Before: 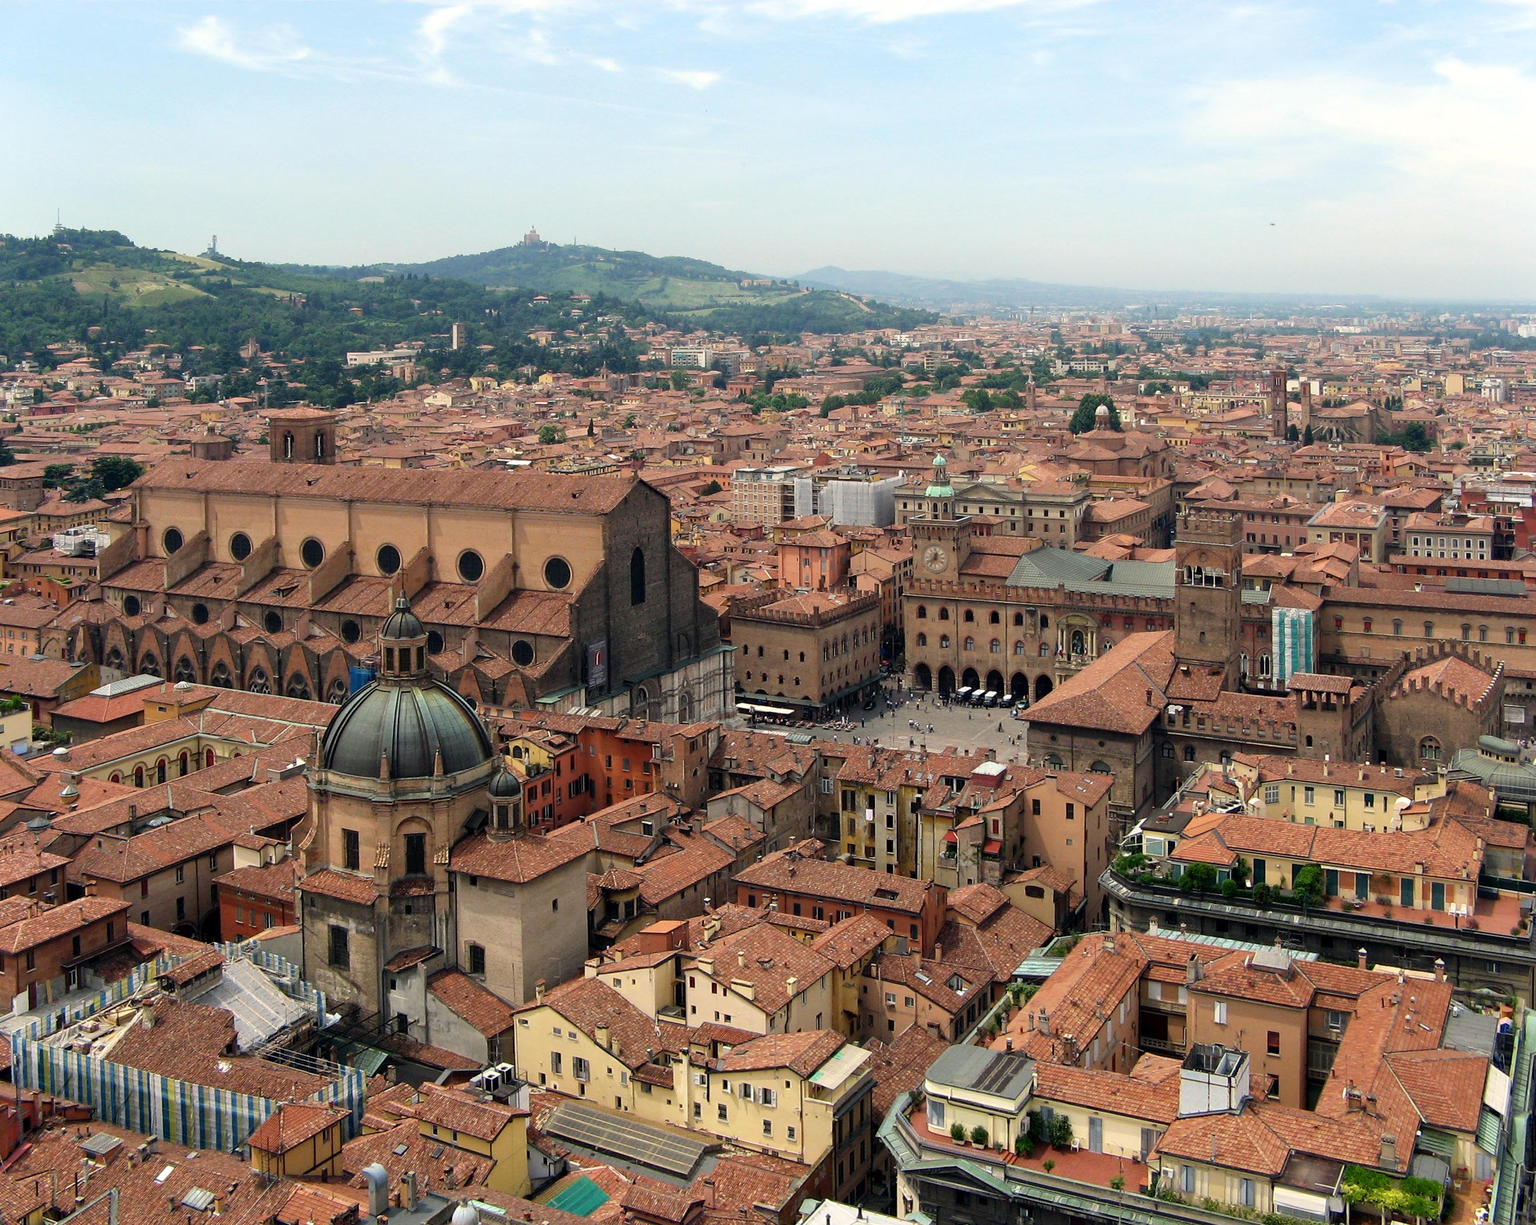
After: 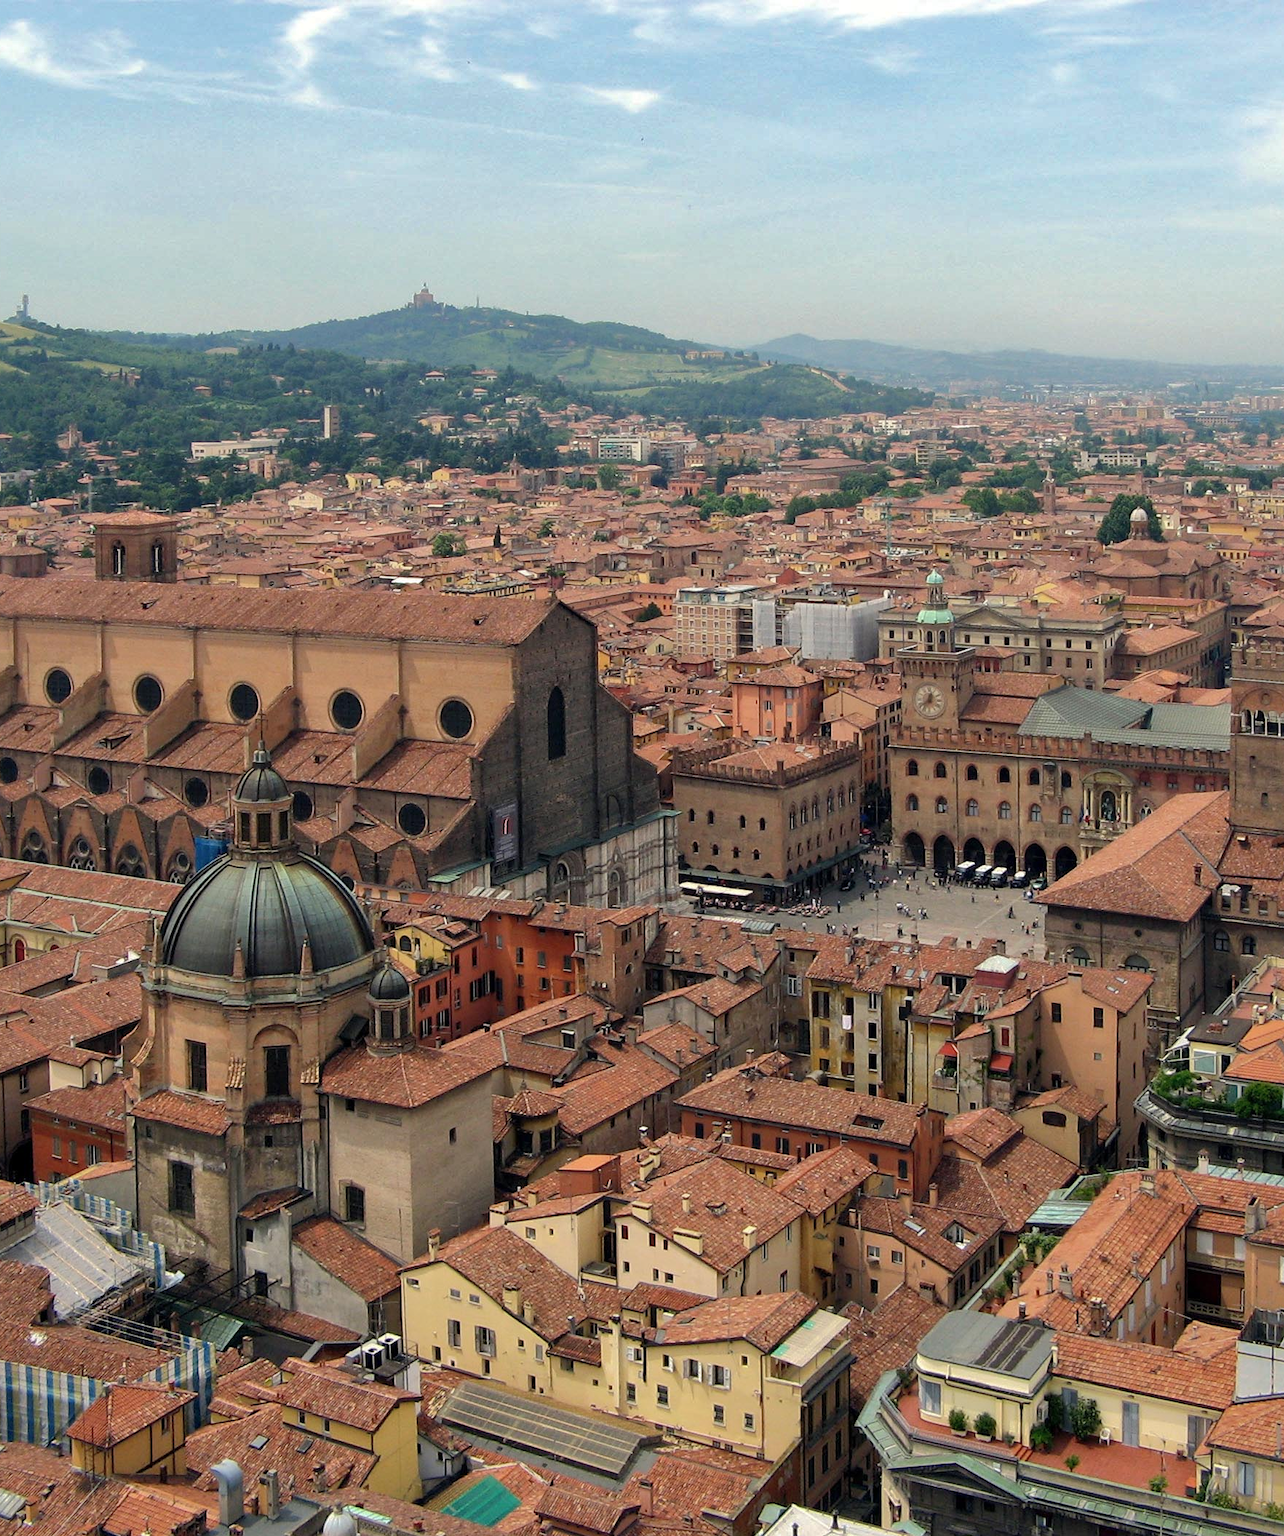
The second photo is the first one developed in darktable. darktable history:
crop and rotate: left 12.673%, right 20.66%
shadows and highlights: shadows 40, highlights -60
